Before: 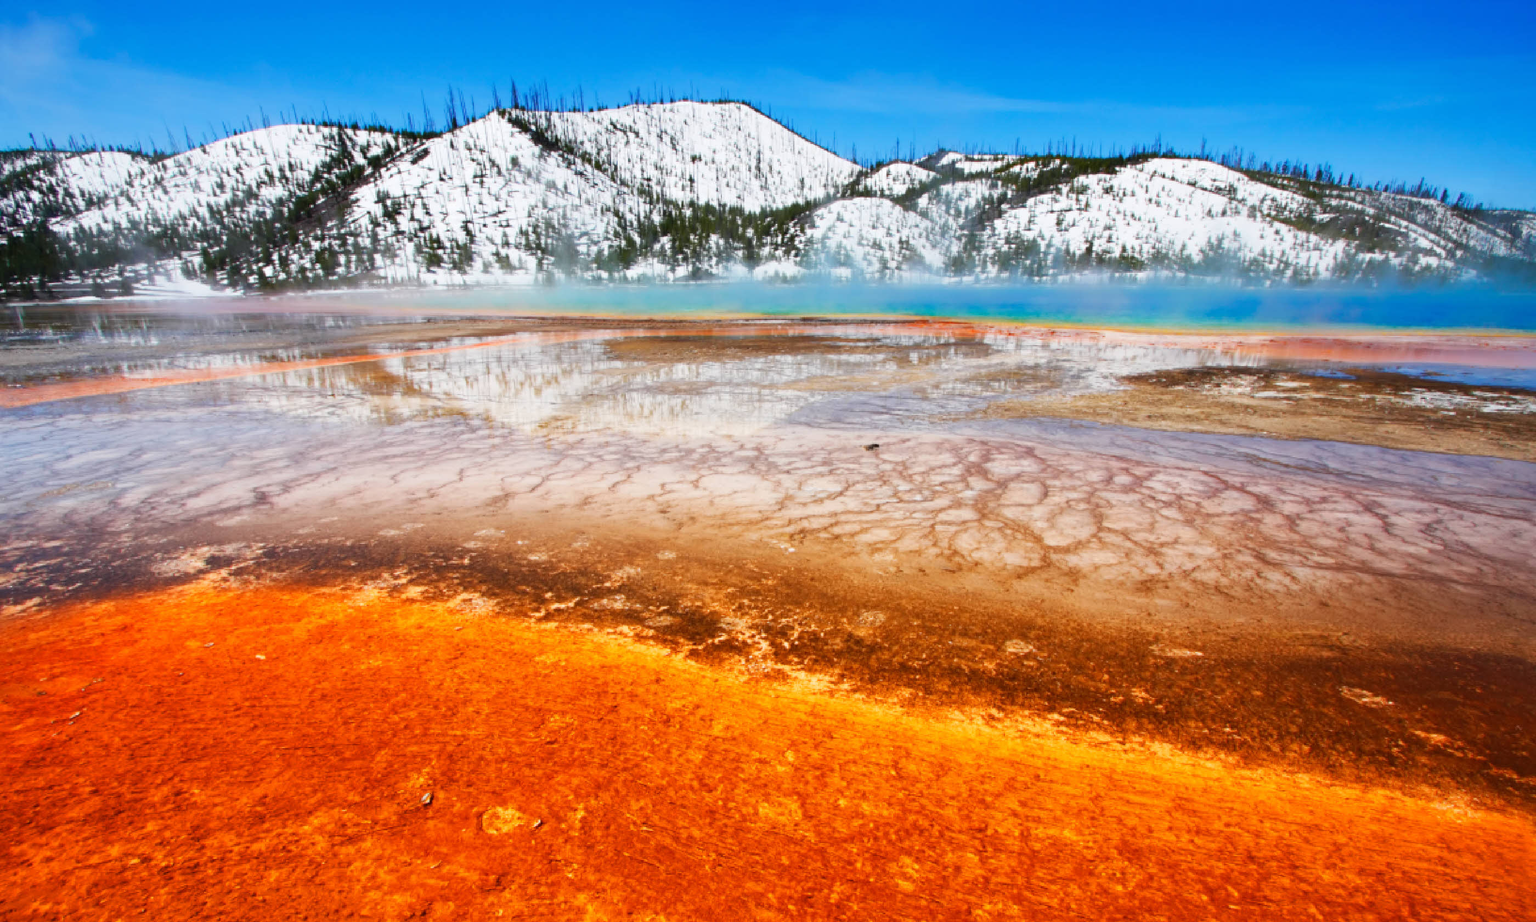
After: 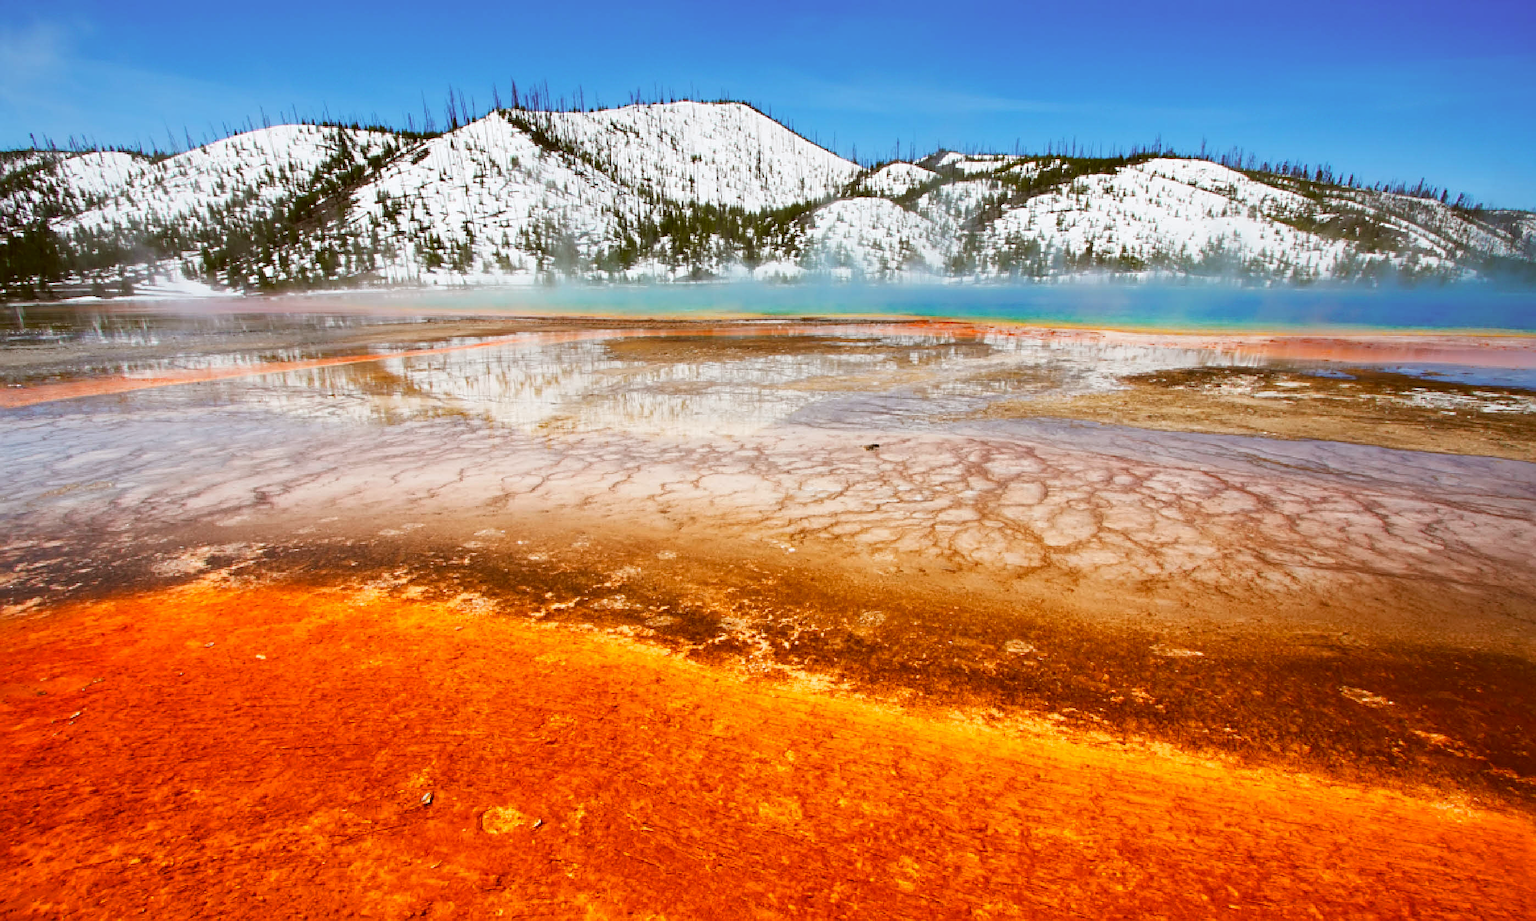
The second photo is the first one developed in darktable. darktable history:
color correction: highlights a* -0.476, highlights b* 0.183, shadows a* 4.86, shadows b* 20.73
sharpen: on, module defaults
